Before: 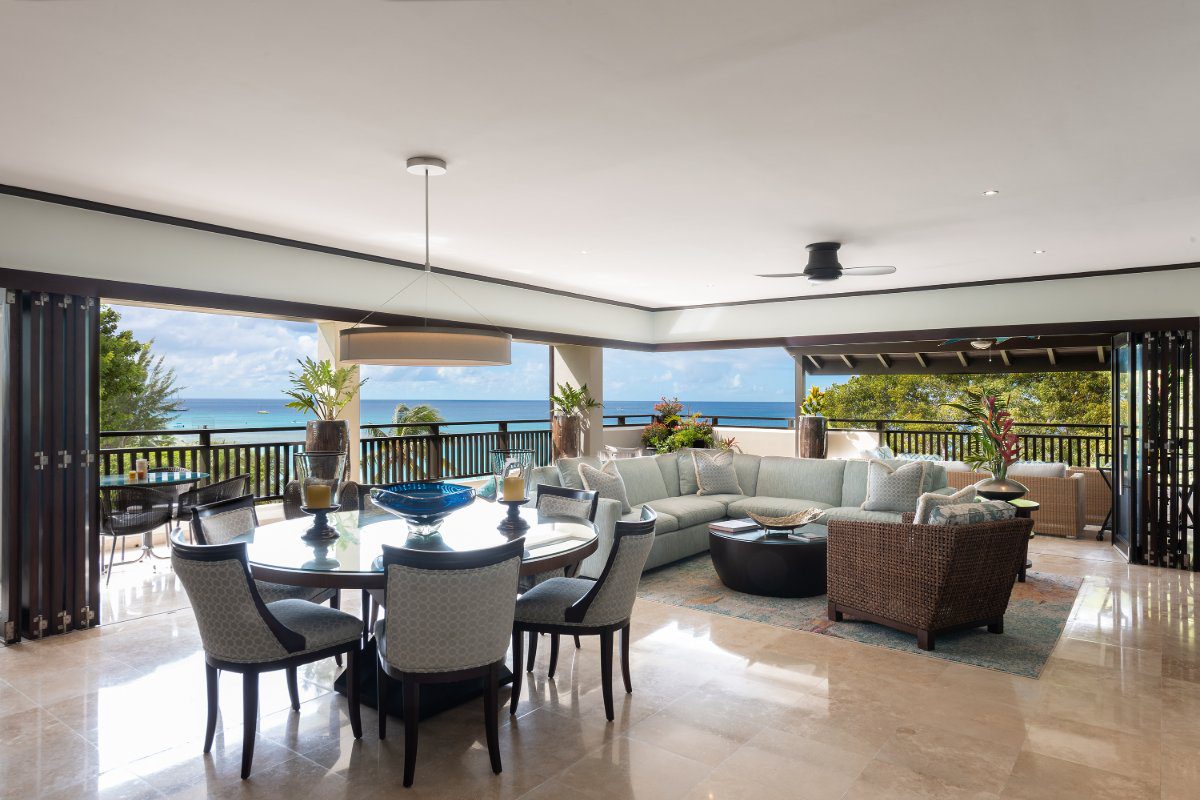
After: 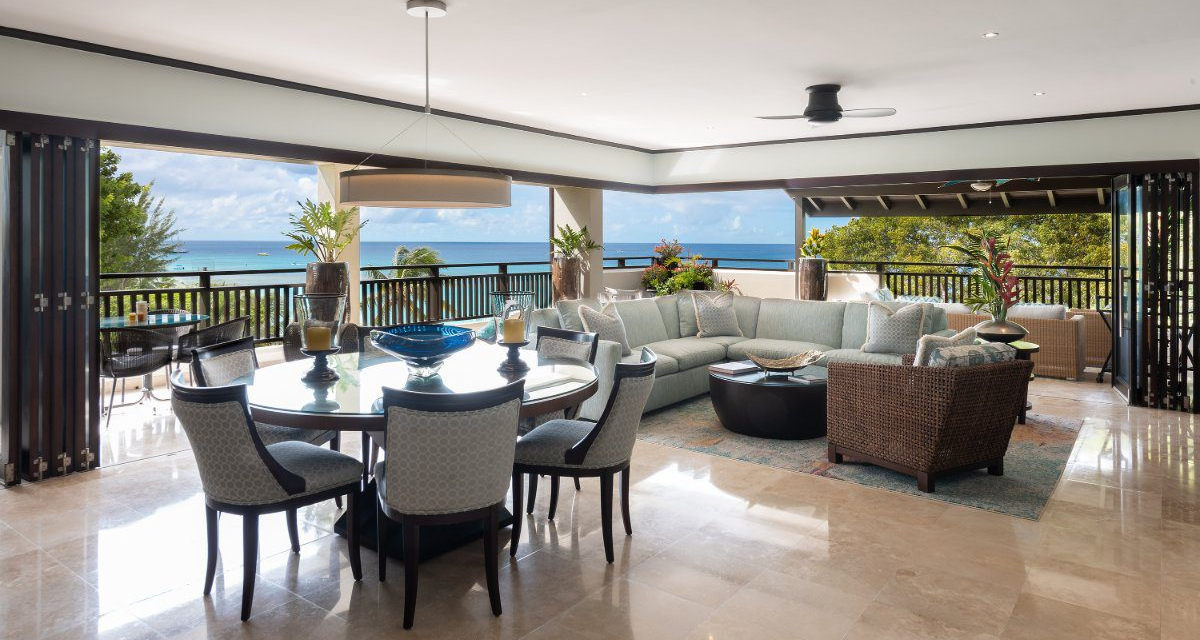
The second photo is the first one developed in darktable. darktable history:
crop and rotate: top 19.951%
